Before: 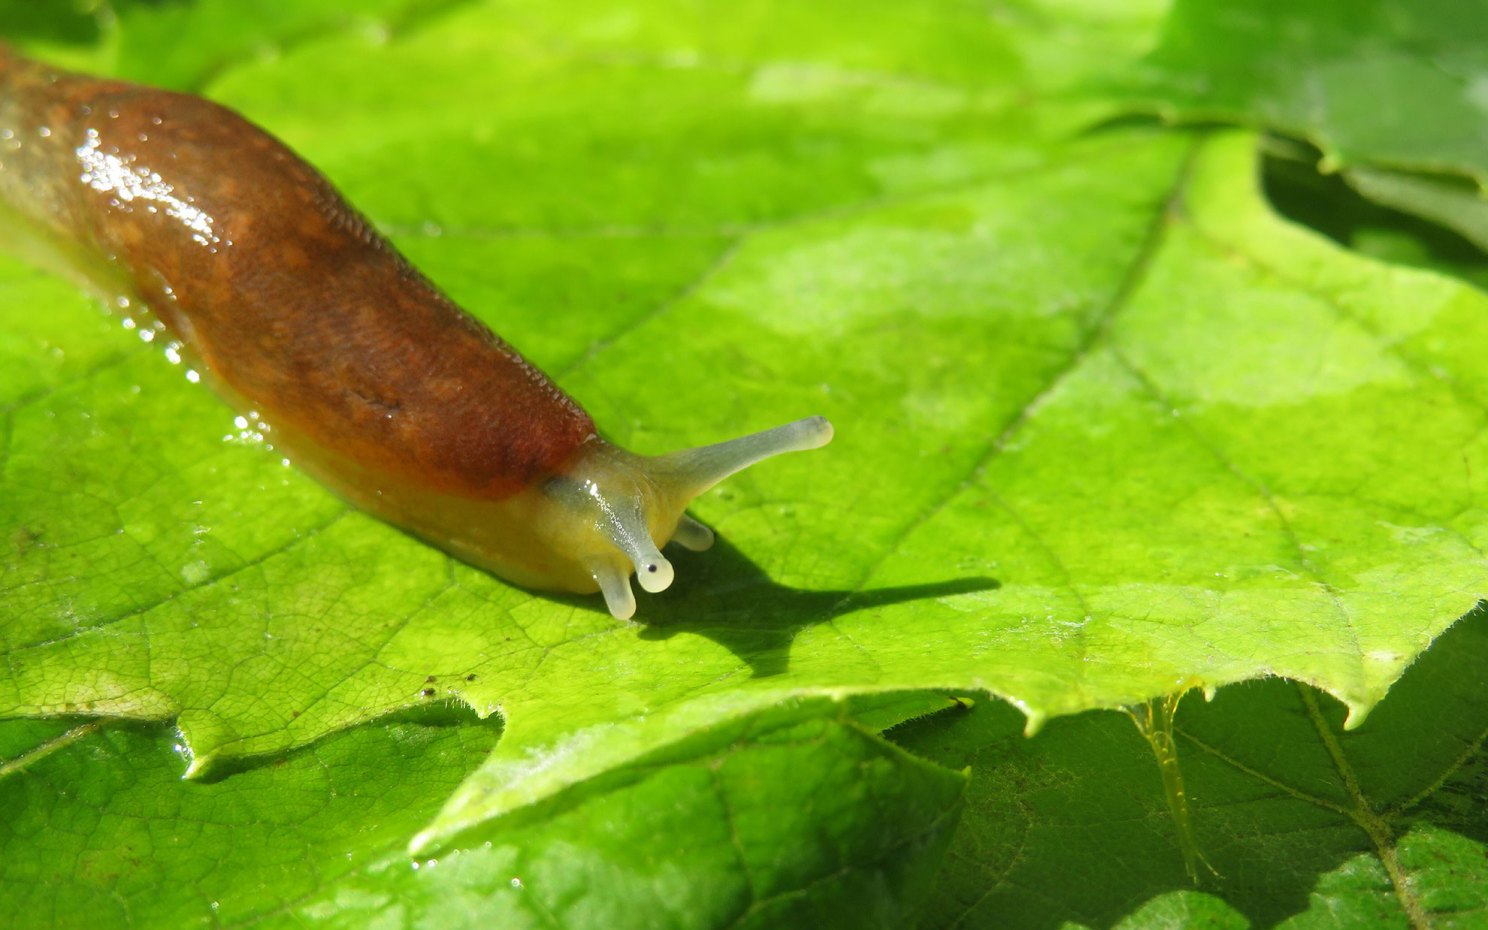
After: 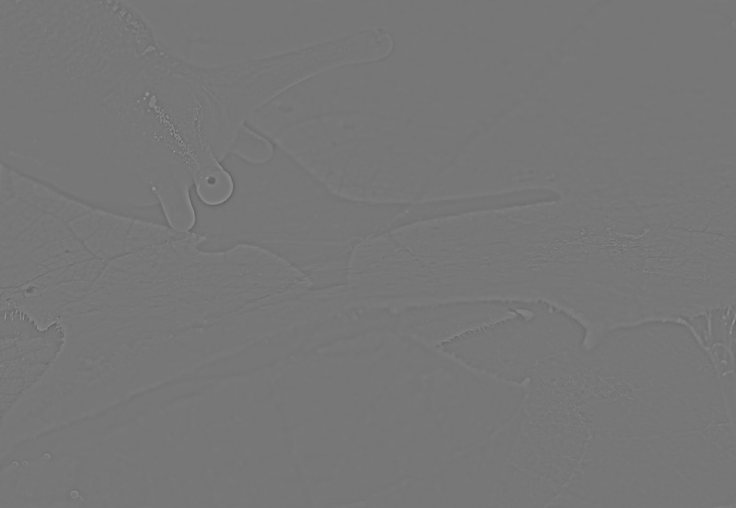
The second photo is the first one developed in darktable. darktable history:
crop: left 29.672%, top 41.786%, right 20.851%, bottom 3.487%
highpass: sharpness 5.84%, contrast boost 8.44%
